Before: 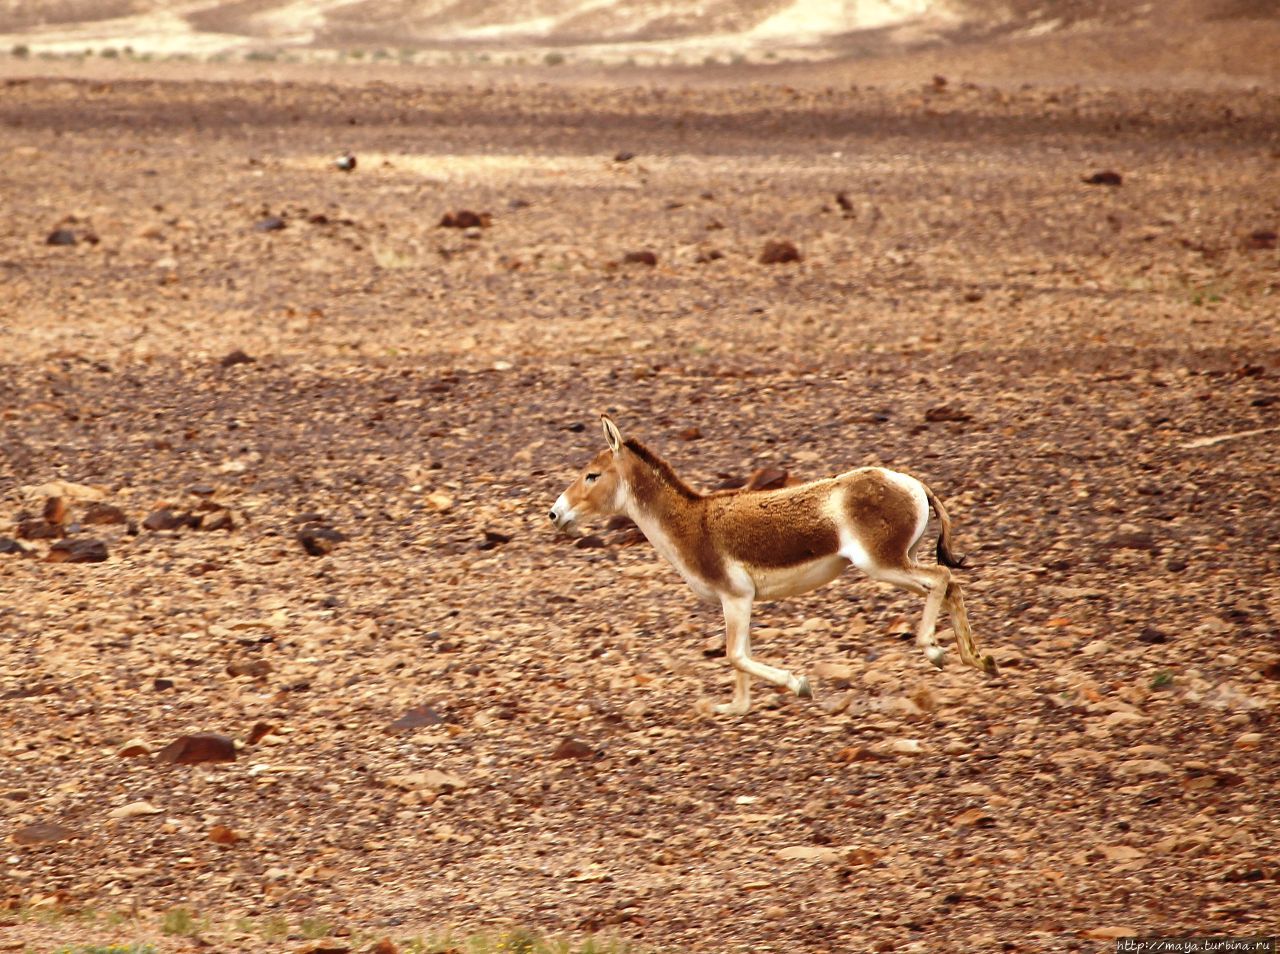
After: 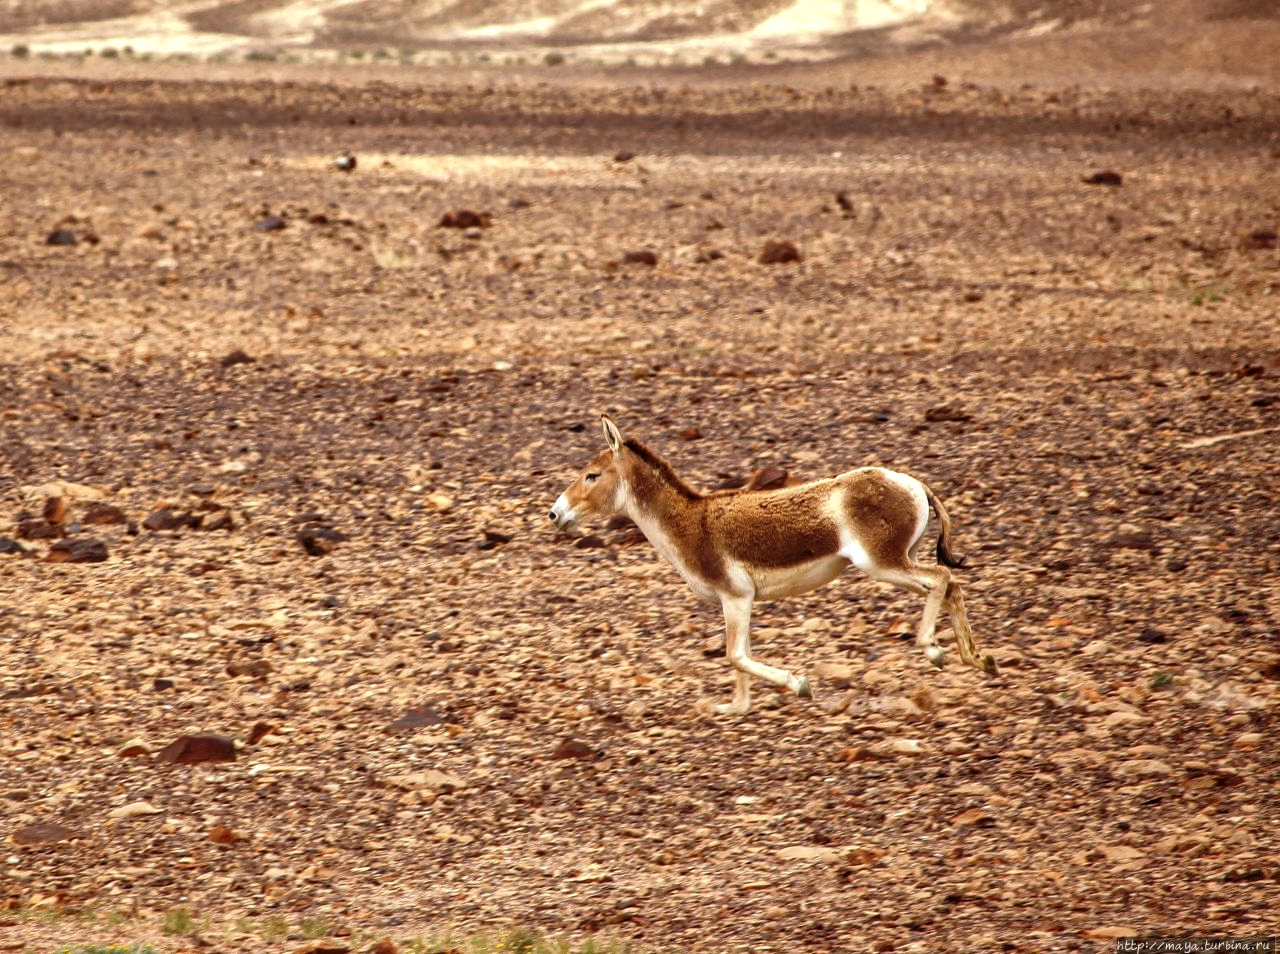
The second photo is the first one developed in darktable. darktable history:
exposure: black level correction 0, compensate highlight preservation false
local contrast: on, module defaults
shadows and highlights: soften with gaussian
